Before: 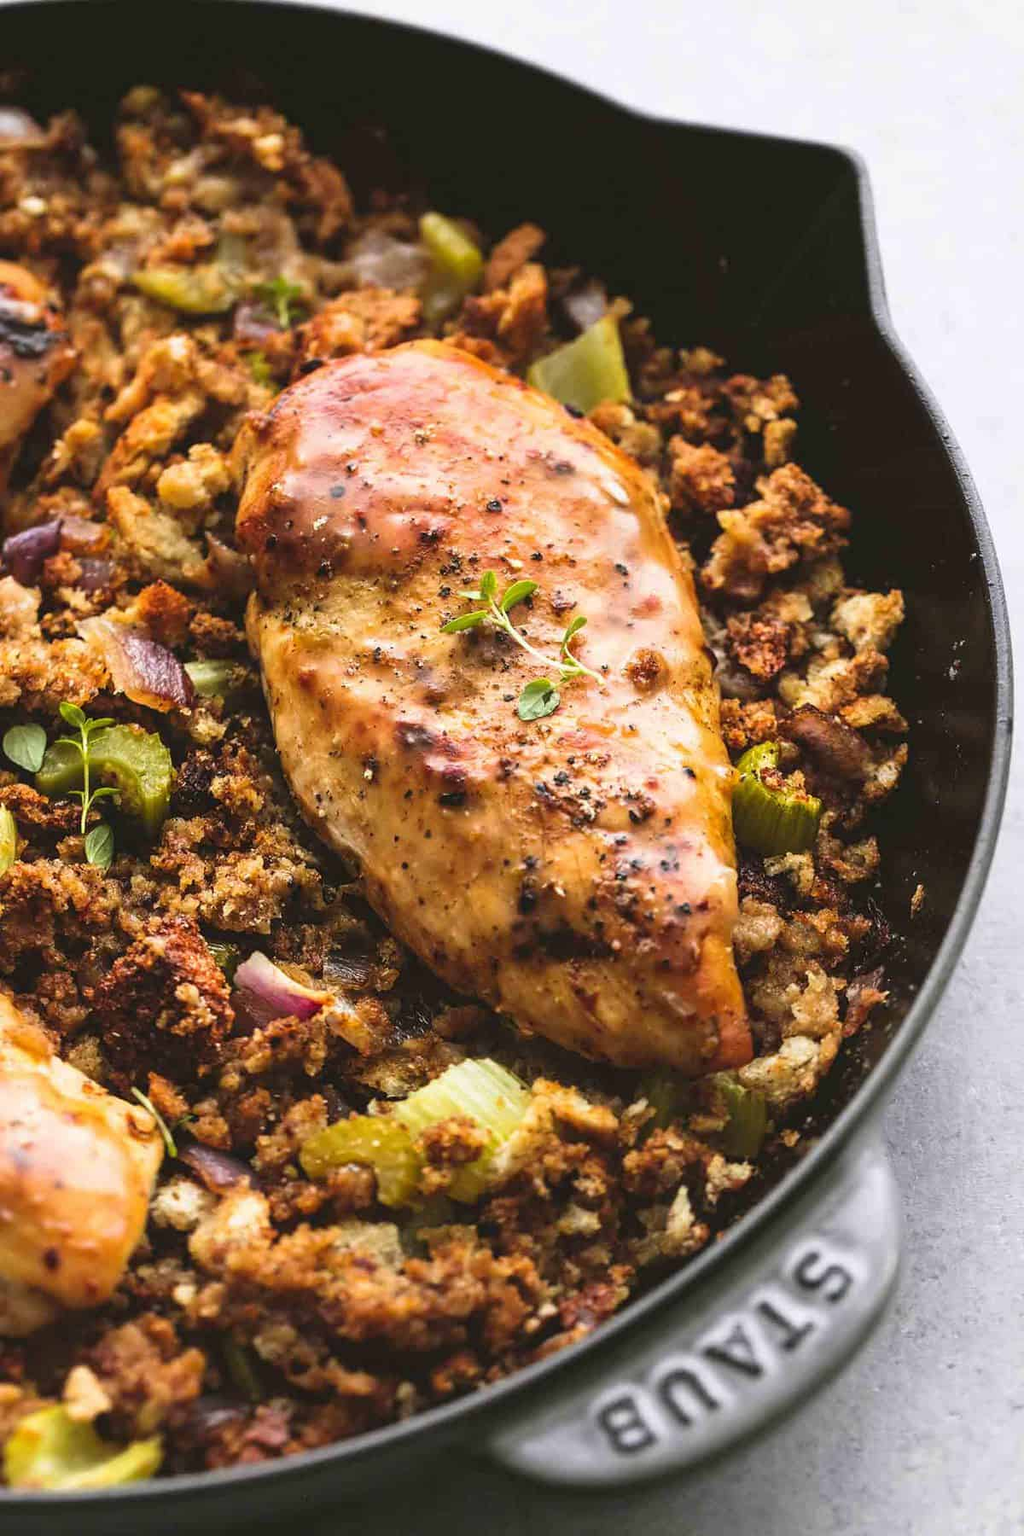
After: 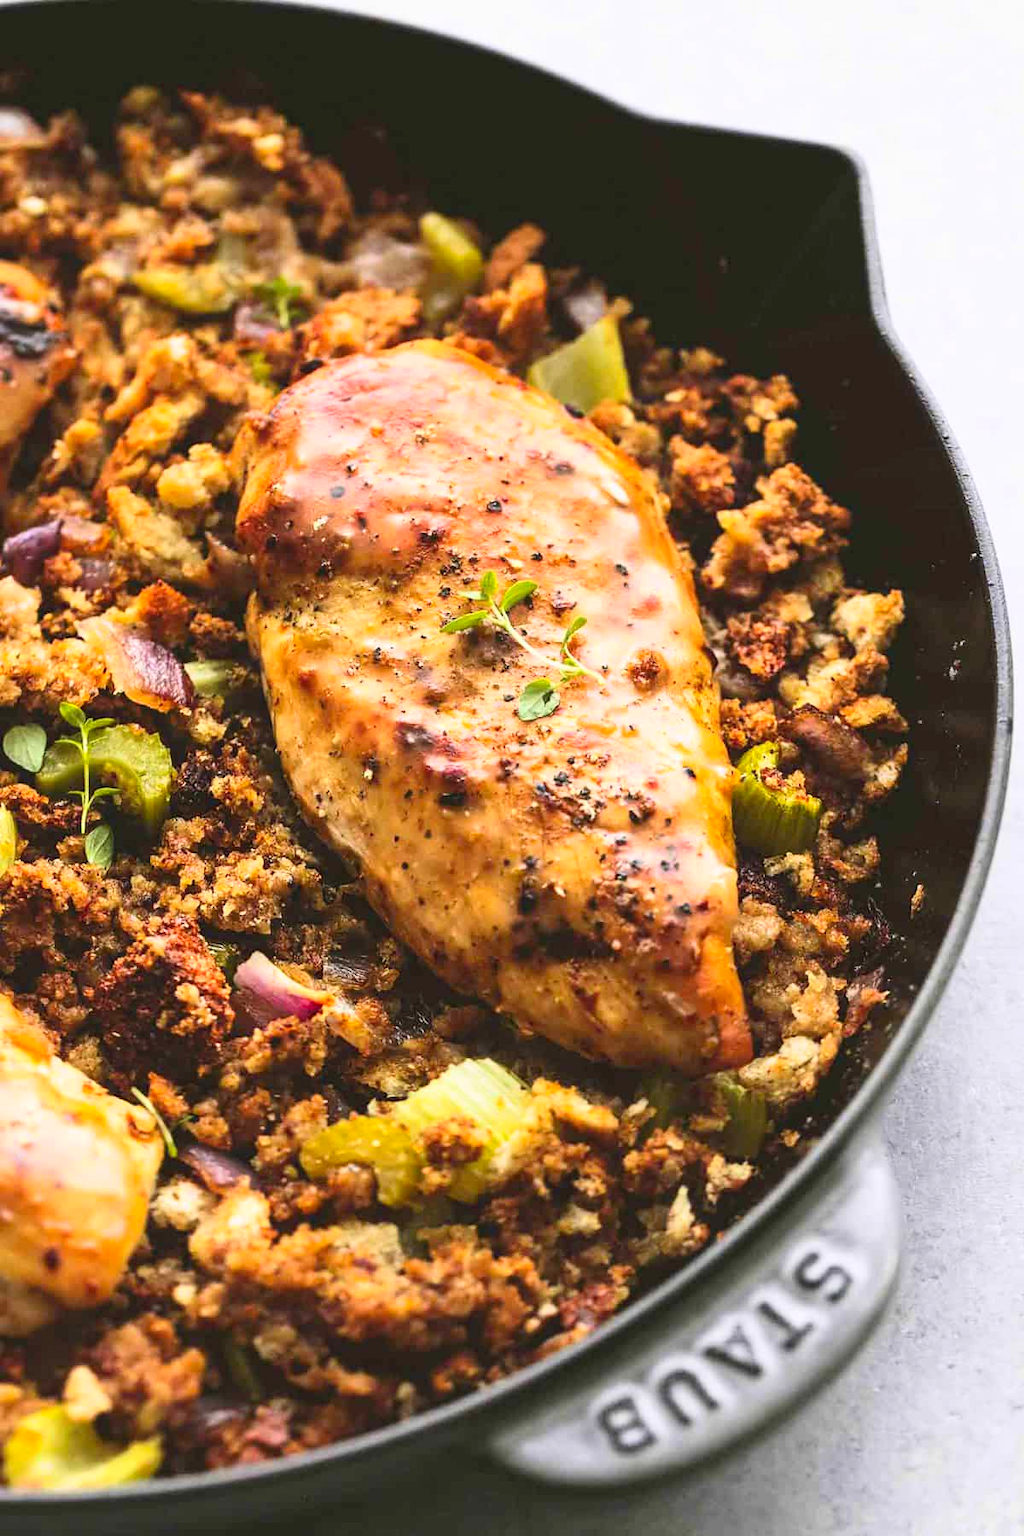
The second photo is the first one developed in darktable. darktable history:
contrast brightness saturation: contrast 0.198, brightness 0.156, saturation 0.226
